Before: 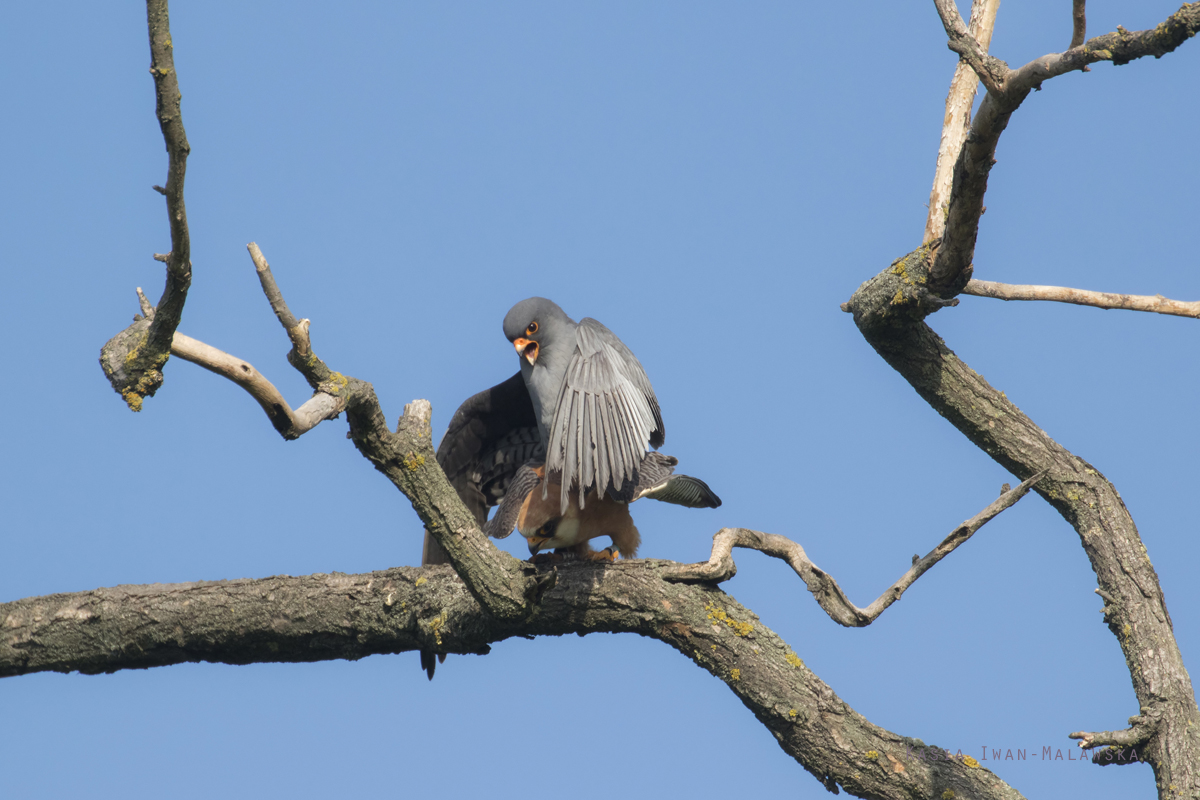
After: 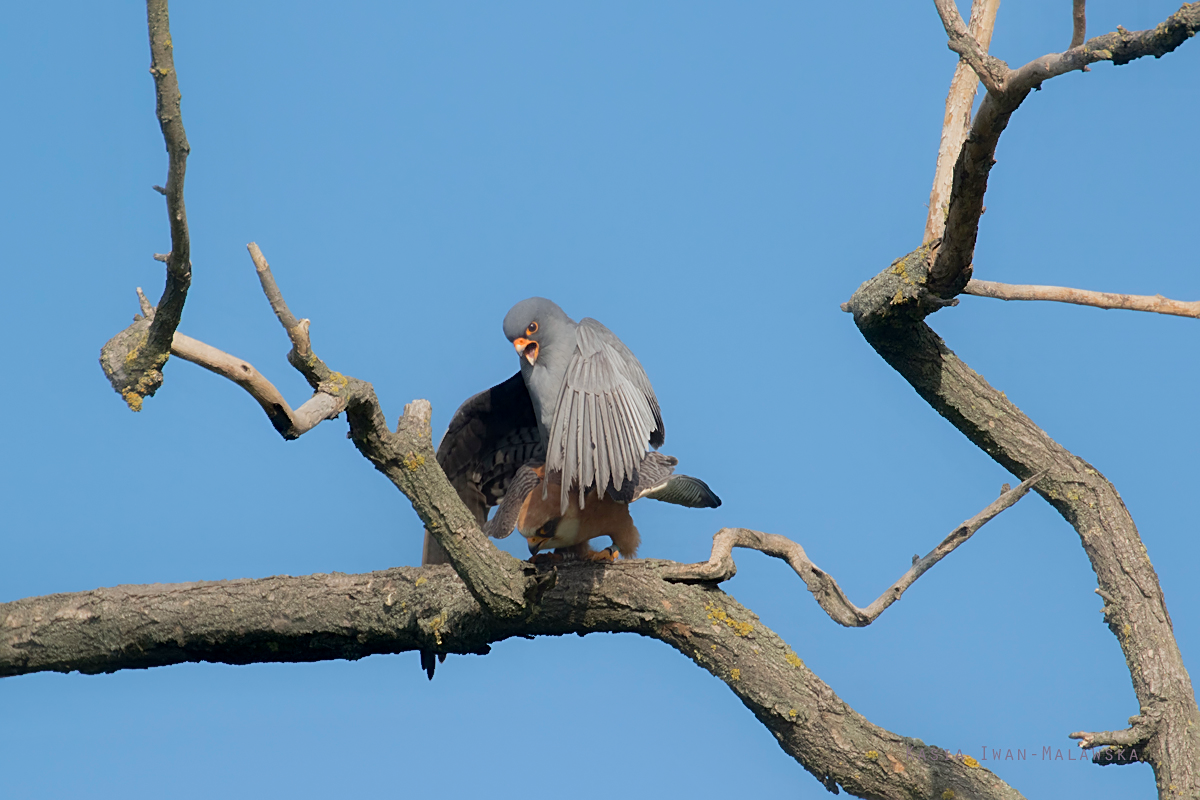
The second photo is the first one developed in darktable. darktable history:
exposure: black level correction 0.009, compensate highlight preservation false
sharpen: on, module defaults
contrast equalizer: octaves 7, y [[0.6 ×6], [0.55 ×6], [0 ×6], [0 ×6], [0 ×6]], mix -1
